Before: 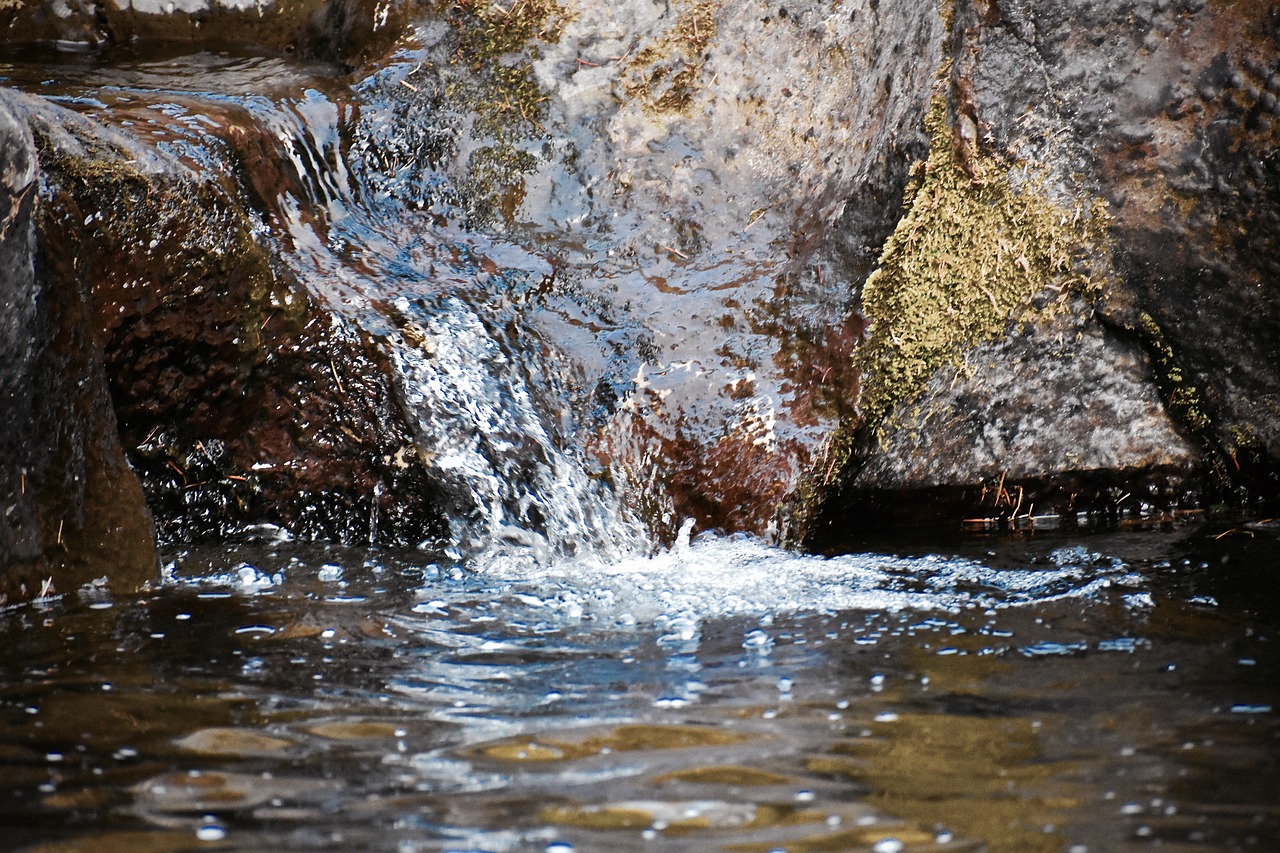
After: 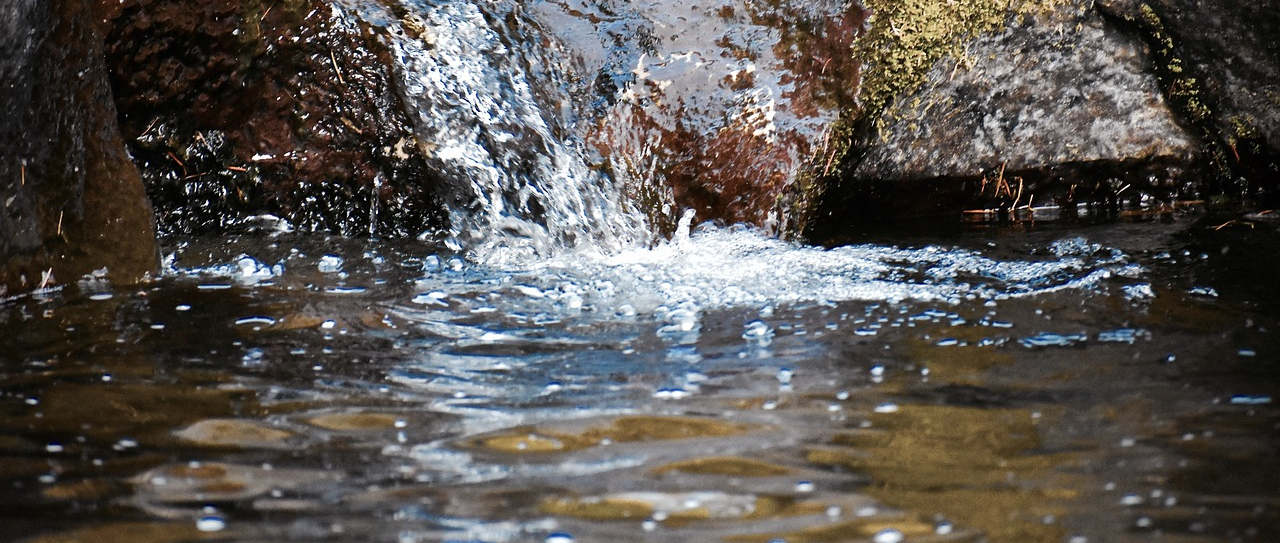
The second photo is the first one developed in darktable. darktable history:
crop and rotate: top 36.284%
tone equalizer: edges refinement/feathering 500, mask exposure compensation -1.57 EV, preserve details no
